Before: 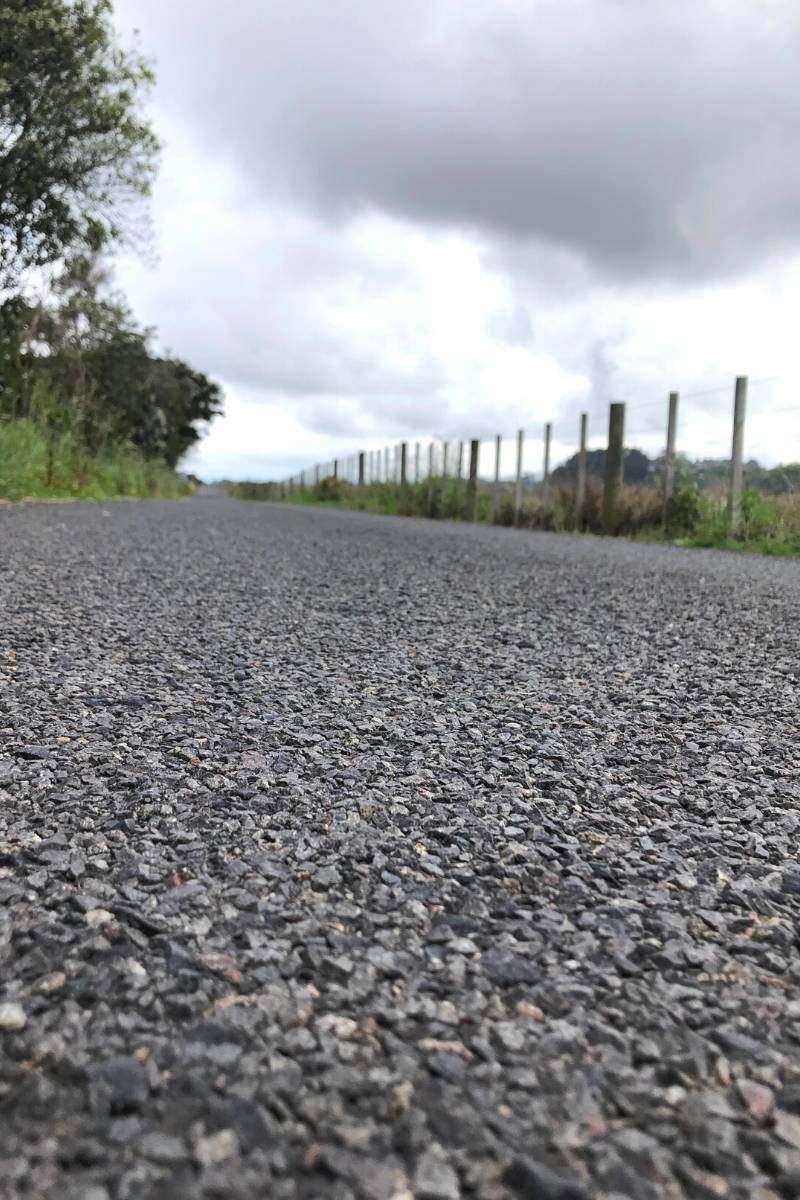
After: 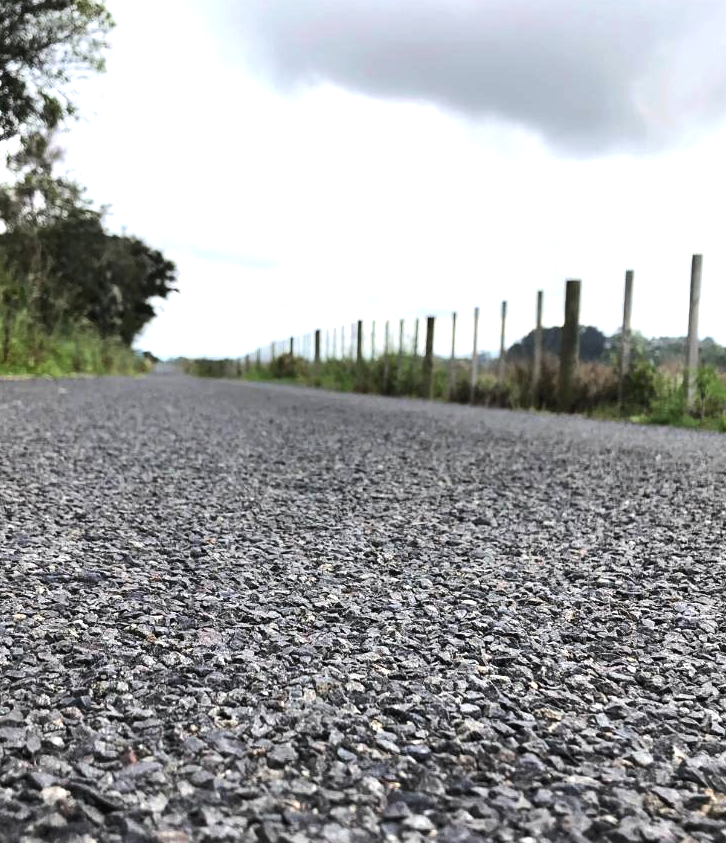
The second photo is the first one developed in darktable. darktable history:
crop: left 5.596%, top 10.314%, right 3.534%, bottom 19.395%
tone equalizer: -8 EV -0.75 EV, -7 EV -0.7 EV, -6 EV -0.6 EV, -5 EV -0.4 EV, -3 EV 0.4 EV, -2 EV 0.6 EV, -1 EV 0.7 EV, +0 EV 0.75 EV, edges refinement/feathering 500, mask exposure compensation -1.57 EV, preserve details no
